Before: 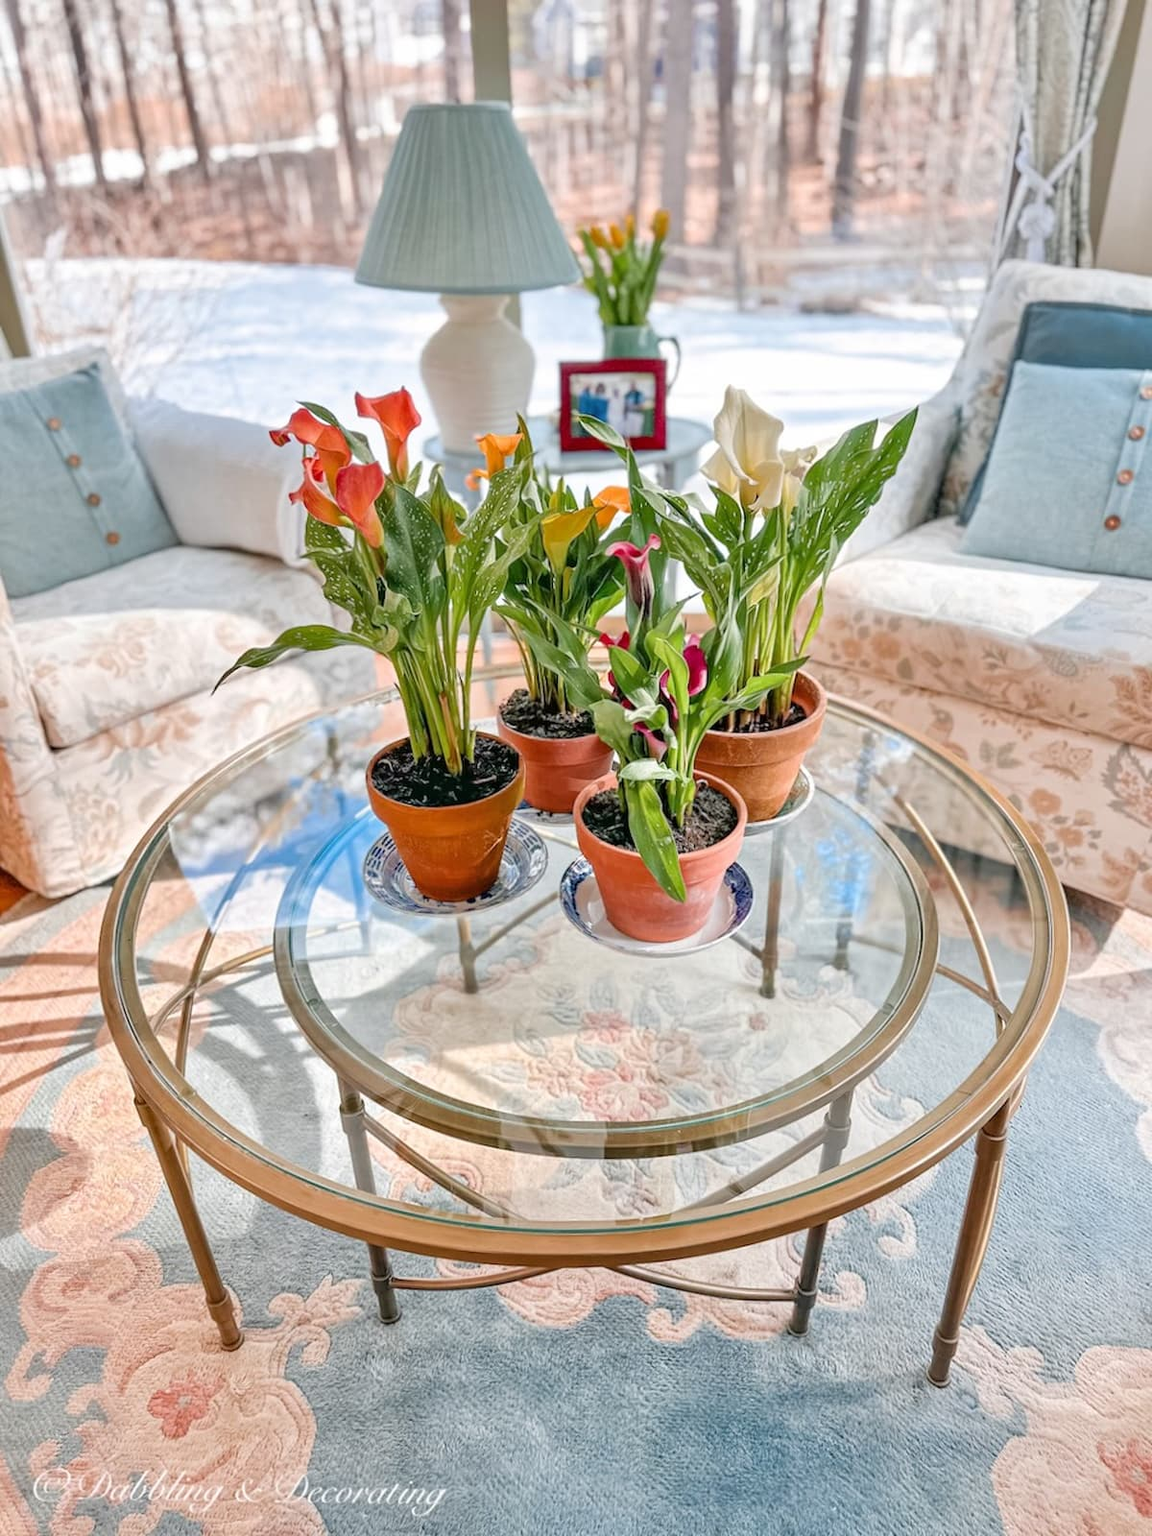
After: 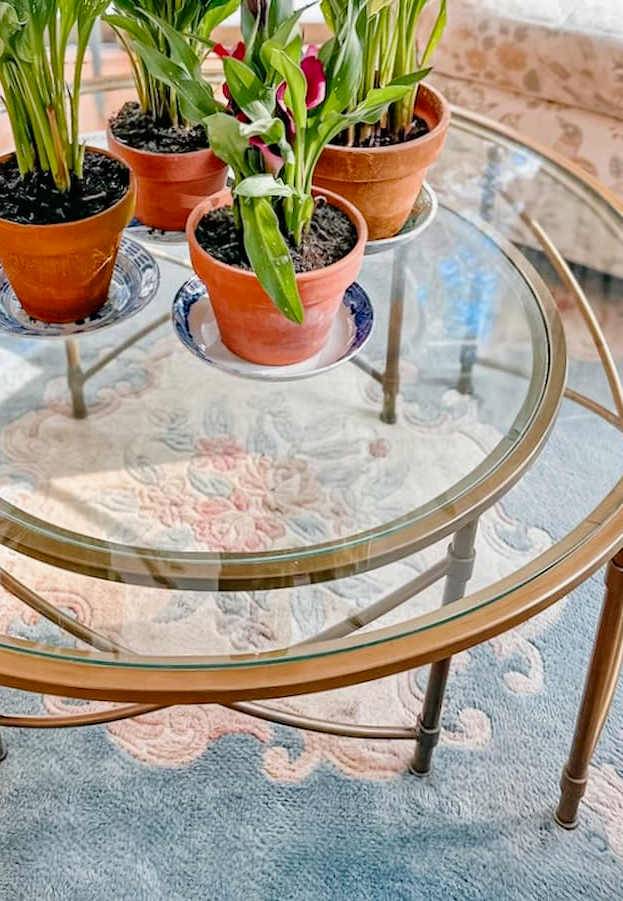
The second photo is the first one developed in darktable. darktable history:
tone curve: curves: ch0 [(0, 0) (0.068, 0.031) (0.183, 0.13) (0.341, 0.319) (0.547, 0.545) (0.828, 0.817) (1, 0.968)]; ch1 [(0, 0) (0.23, 0.166) (0.34, 0.308) (0.371, 0.337) (0.429, 0.408) (0.477, 0.466) (0.499, 0.5) (0.529, 0.528) (0.559, 0.578) (0.743, 0.798) (1, 1)]; ch2 [(0, 0) (0.431, 0.419) (0.495, 0.502) (0.524, 0.525) (0.568, 0.543) (0.6, 0.597) (0.634, 0.644) (0.728, 0.722) (1, 1)], preserve colors none
exposure: black level correction 0, compensate highlight preservation false
crop: left 34.292%, top 38.506%, right 13.753%, bottom 5.179%
haze removal: compatibility mode true, adaptive false
